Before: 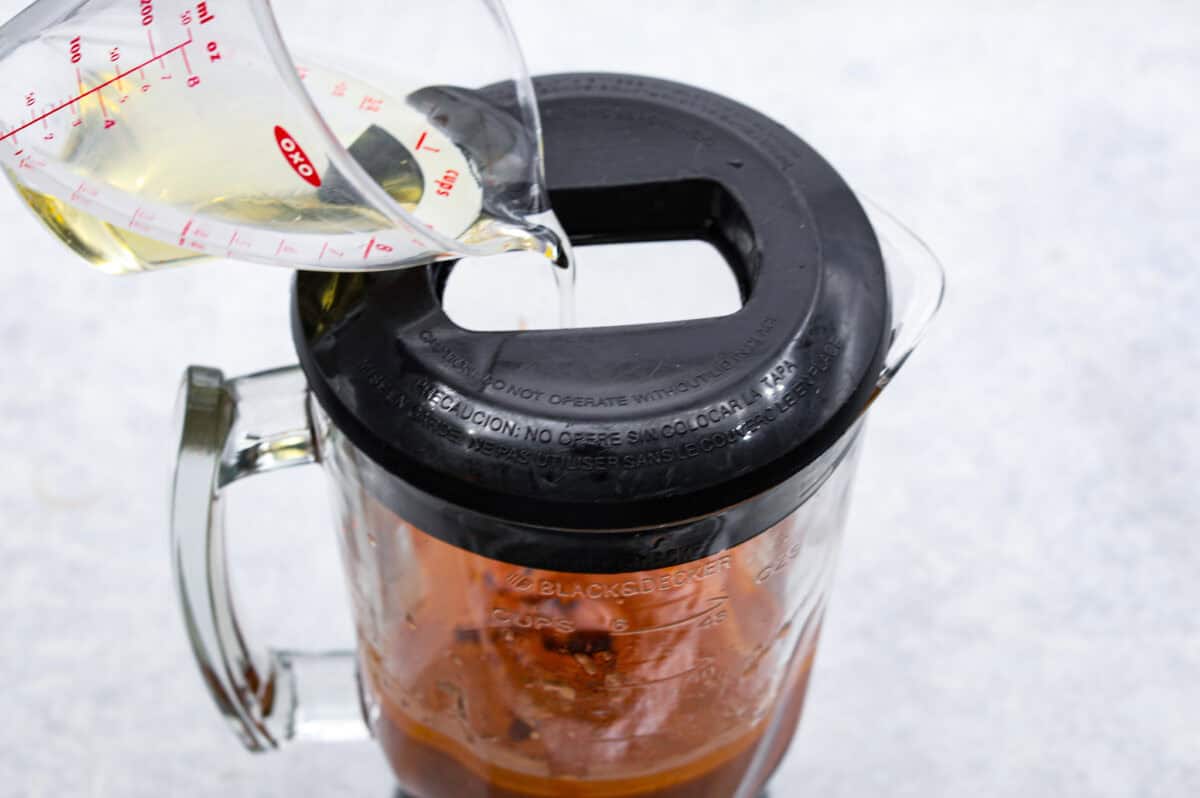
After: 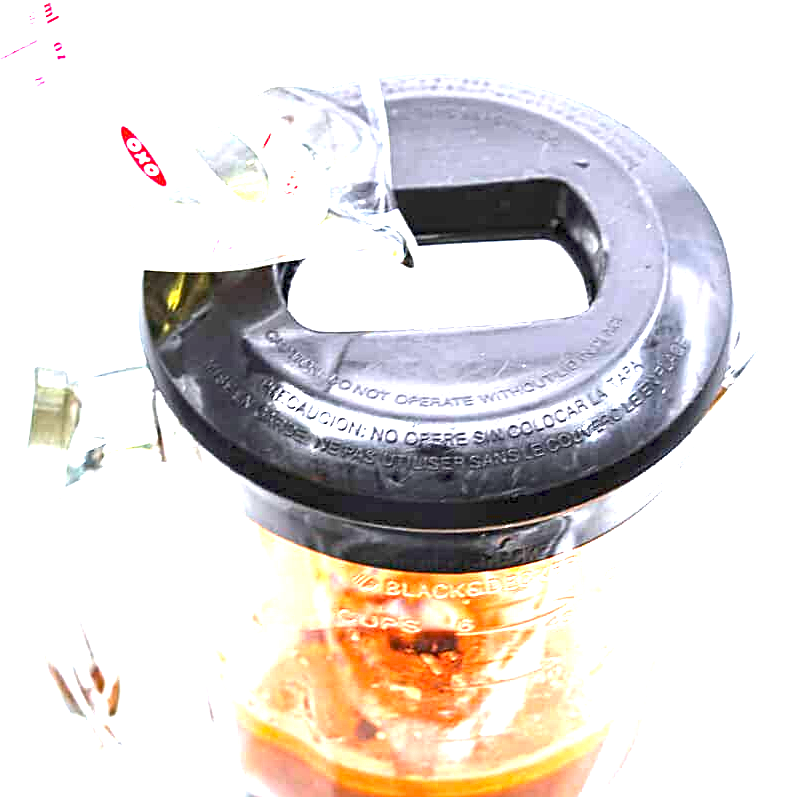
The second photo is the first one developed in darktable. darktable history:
sharpen: on, module defaults
crop and rotate: left 12.875%, right 20.442%
exposure: exposure 3.048 EV, compensate highlight preservation false
